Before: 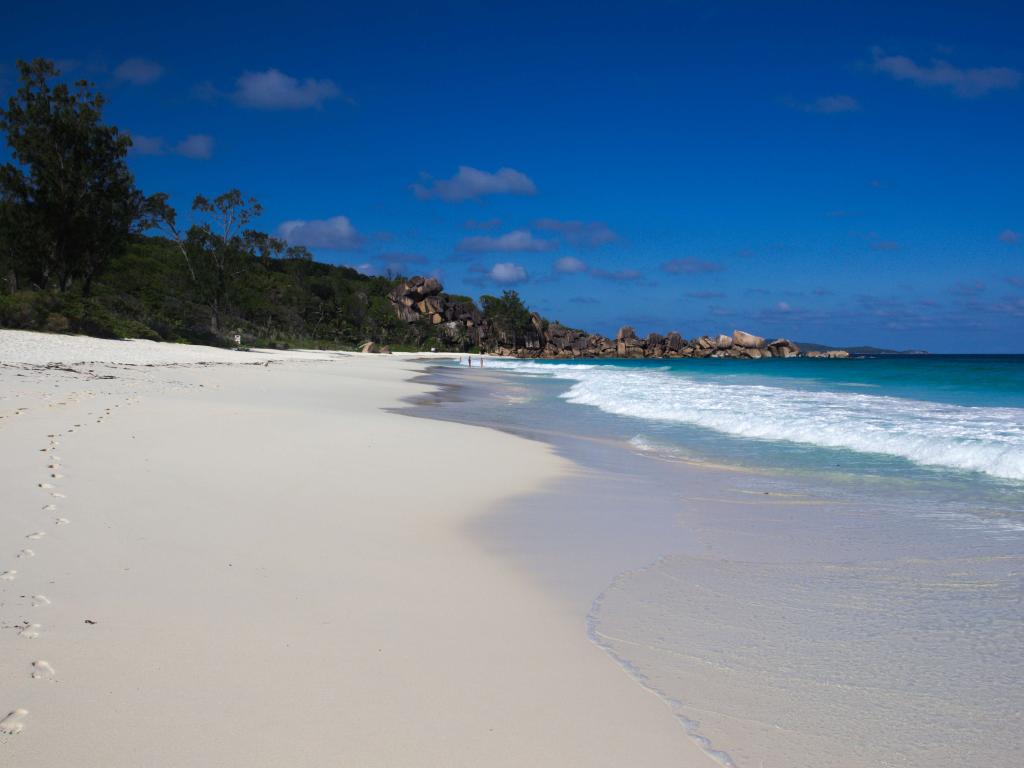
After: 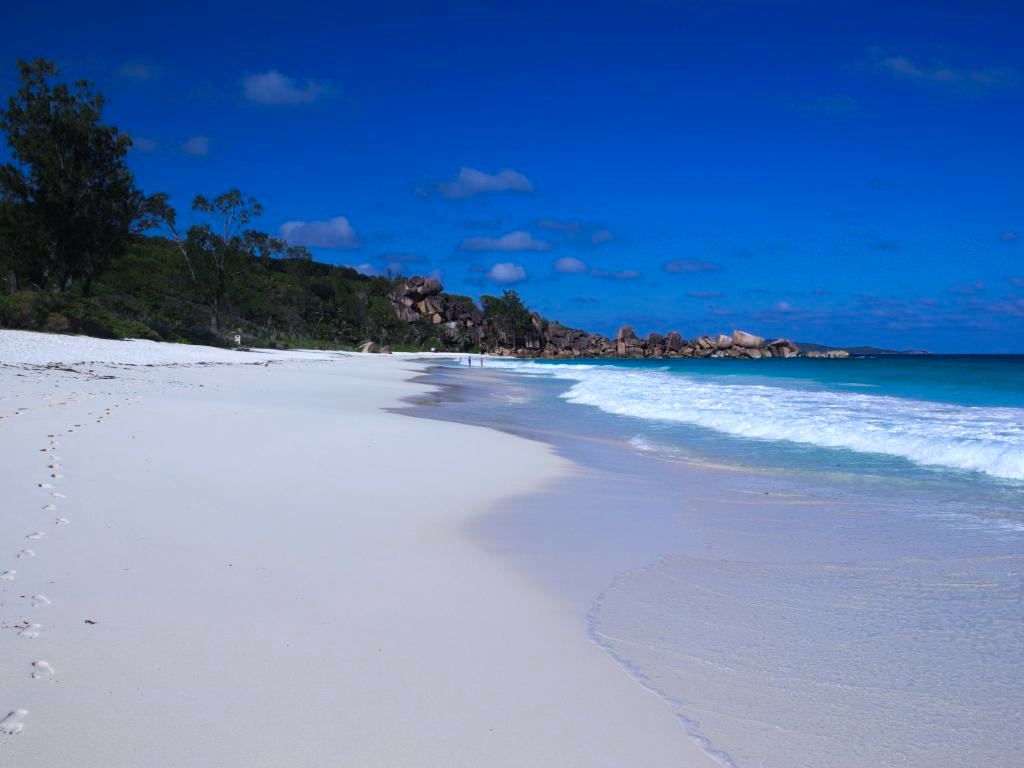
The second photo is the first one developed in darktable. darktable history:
color calibration: illuminant as shot in camera, x 0.37, y 0.382, temperature 4318.16 K, gamut compression 1.64
color balance rgb: linear chroma grading › global chroma 9.049%, perceptual saturation grading › global saturation 0.127%
